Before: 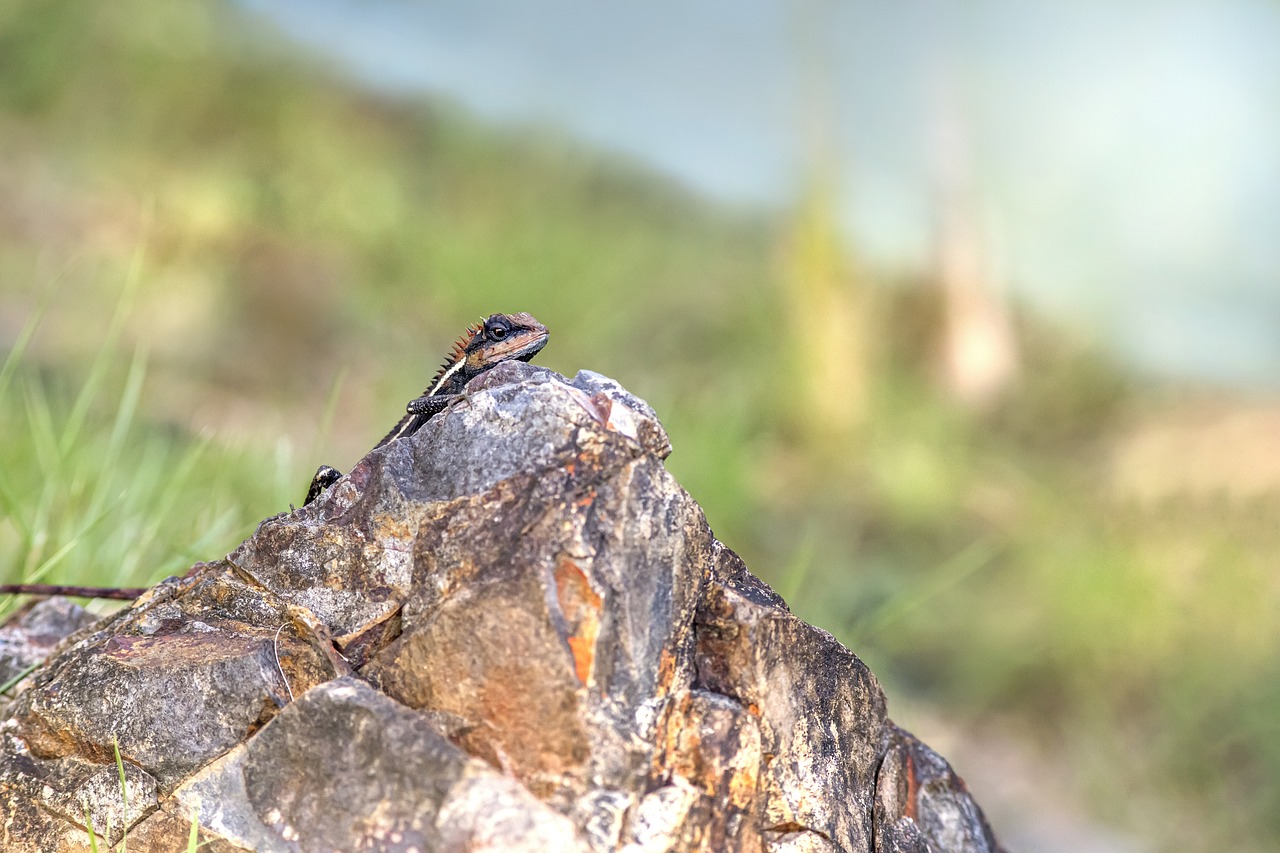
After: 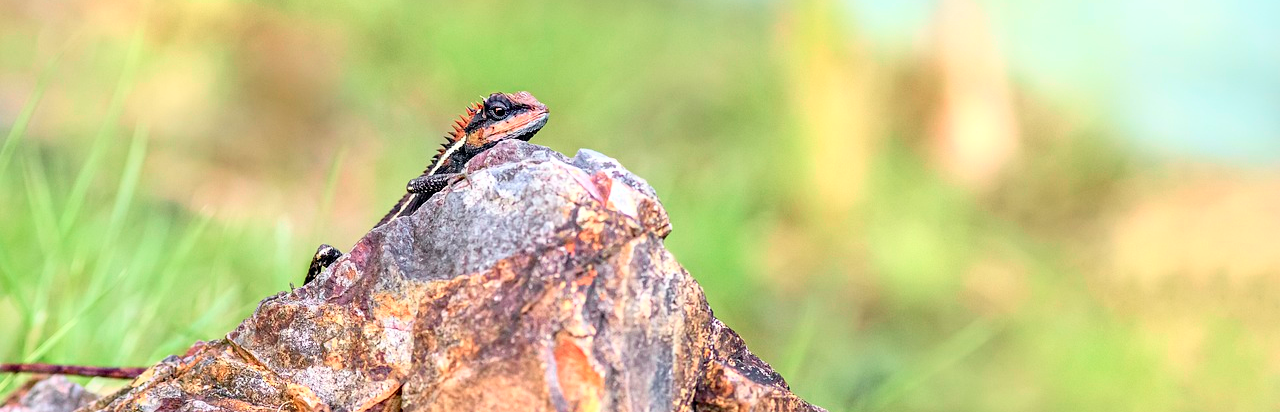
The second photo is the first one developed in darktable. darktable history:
crop and rotate: top 26.056%, bottom 25.543%
tone curve: curves: ch0 [(0, 0) (0.051, 0.047) (0.102, 0.099) (0.258, 0.29) (0.442, 0.527) (0.695, 0.804) (0.88, 0.952) (1, 1)]; ch1 [(0, 0) (0.339, 0.298) (0.402, 0.363) (0.444, 0.415) (0.485, 0.469) (0.494, 0.493) (0.504, 0.501) (0.525, 0.534) (0.555, 0.593) (0.594, 0.648) (1, 1)]; ch2 [(0, 0) (0.48, 0.48) (0.504, 0.5) (0.535, 0.557) (0.581, 0.623) (0.649, 0.683) (0.824, 0.815) (1, 1)], color space Lab, independent channels, preserve colors none
